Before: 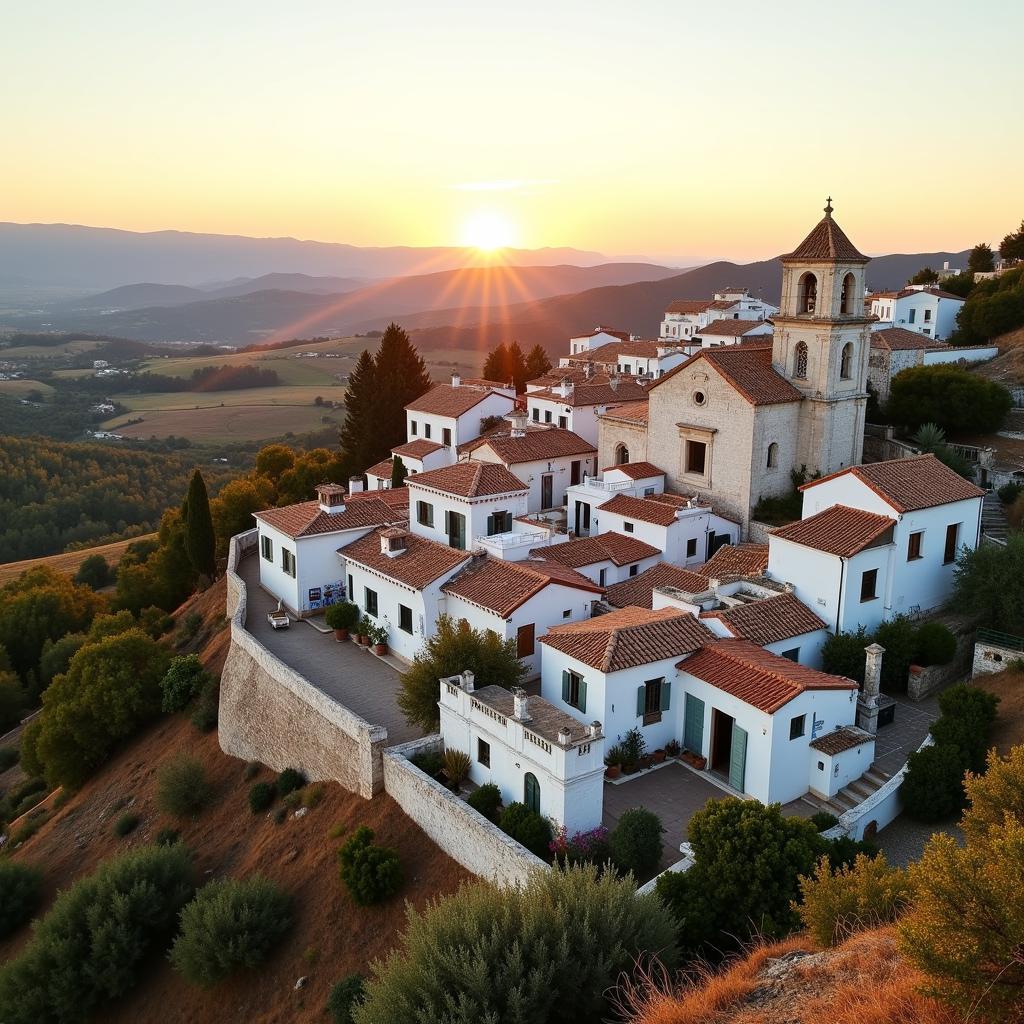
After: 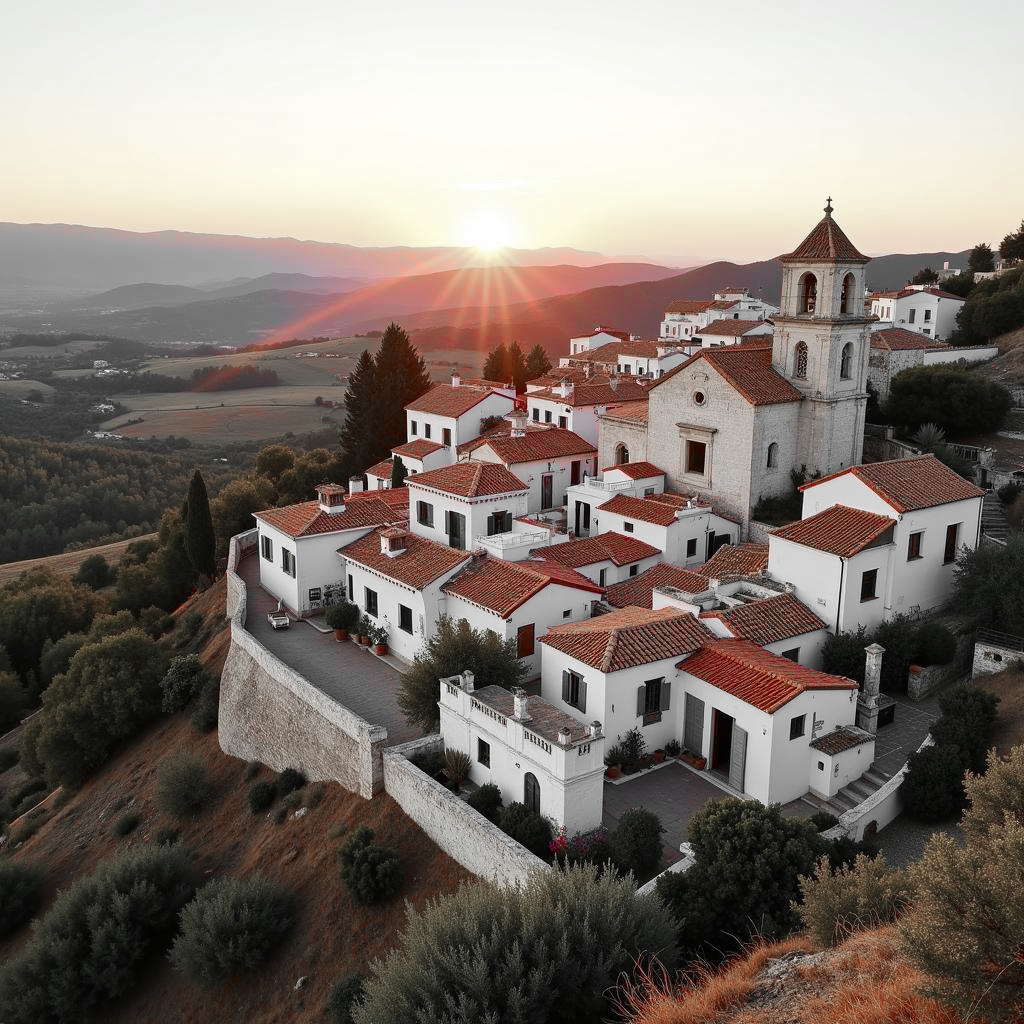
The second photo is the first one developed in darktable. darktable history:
color zones: curves: ch1 [(0, 0.831) (0.08, 0.771) (0.157, 0.268) (0.241, 0.207) (0.562, -0.005) (0.714, -0.013) (0.876, 0.01) (1, 0.831)]
